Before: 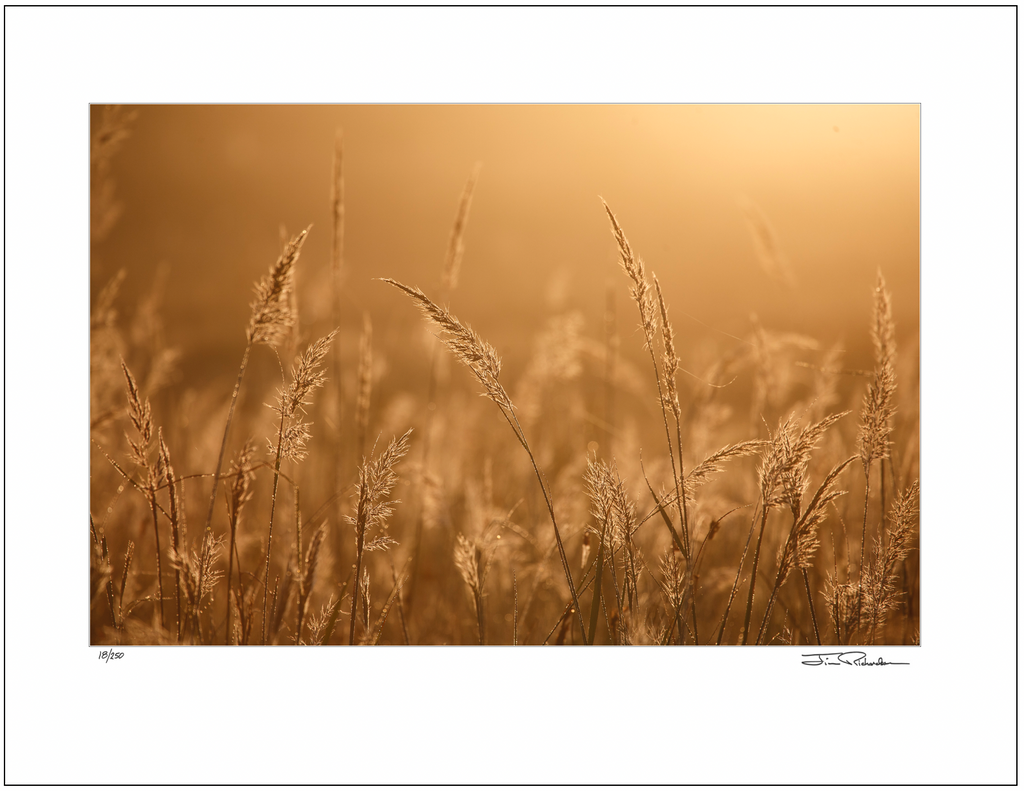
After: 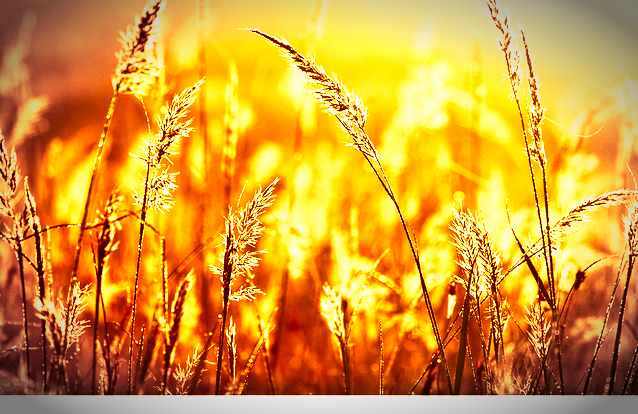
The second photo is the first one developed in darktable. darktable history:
contrast brightness saturation: contrast 0.3
vignetting: brightness -0.798, automatic ratio true
tone equalizer: -7 EV 0.148 EV, -6 EV 0.585 EV, -5 EV 1.18 EV, -4 EV 1.3 EV, -3 EV 1.12 EV, -2 EV 0.6 EV, -1 EV 0.158 EV
crop: left 13.127%, top 31.699%, right 24.479%, bottom 15.887%
tone curve: curves: ch0 [(0, 0) (0.003, 0) (0.011, 0) (0.025, 0) (0.044, 0.001) (0.069, 0.003) (0.1, 0.003) (0.136, 0.006) (0.177, 0.014) (0.224, 0.056) (0.277, 0.128) (0.335, 0.218) (0.399, 0.346) (0.468, 0.512) (0.543, 0.713) (0.623, 0.898) (0.709, 0.987) (0.801, 0.99) (0.898, 0.99) (1, 1)], preserve colors none
